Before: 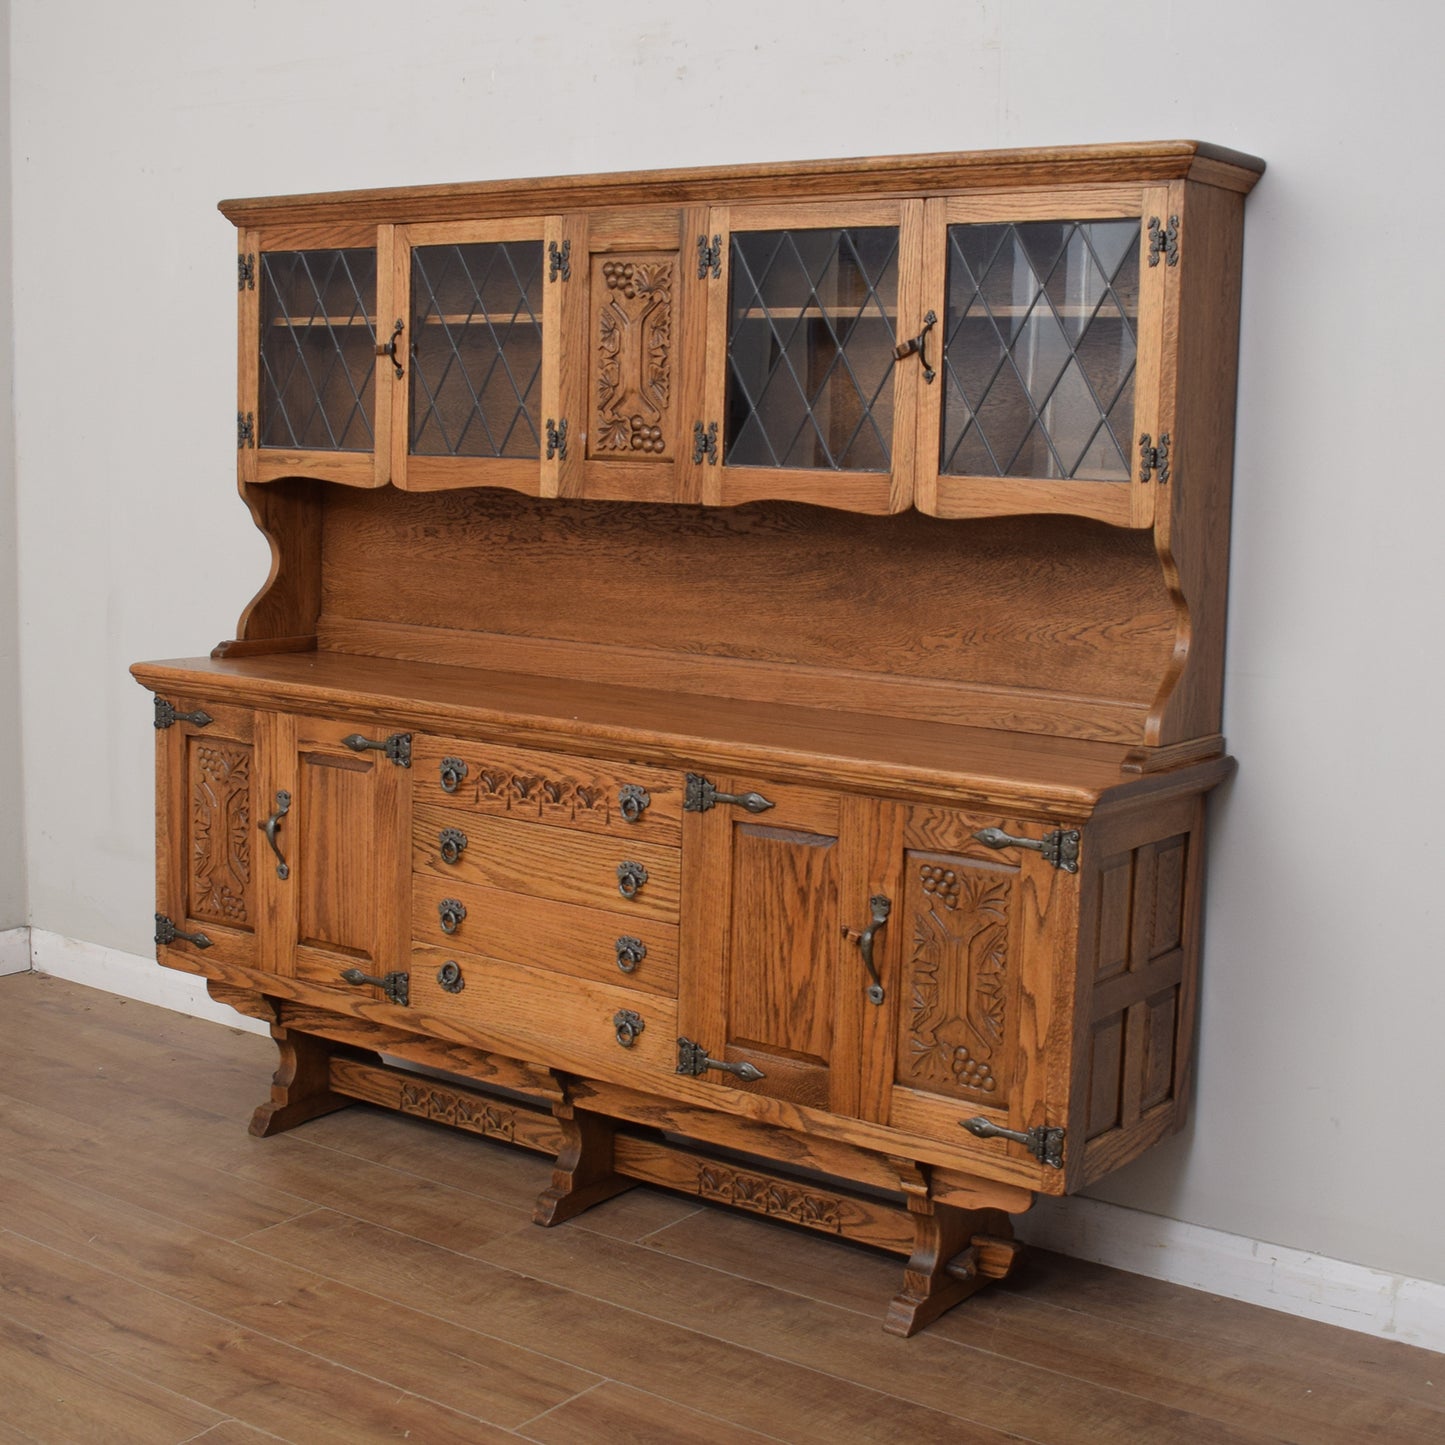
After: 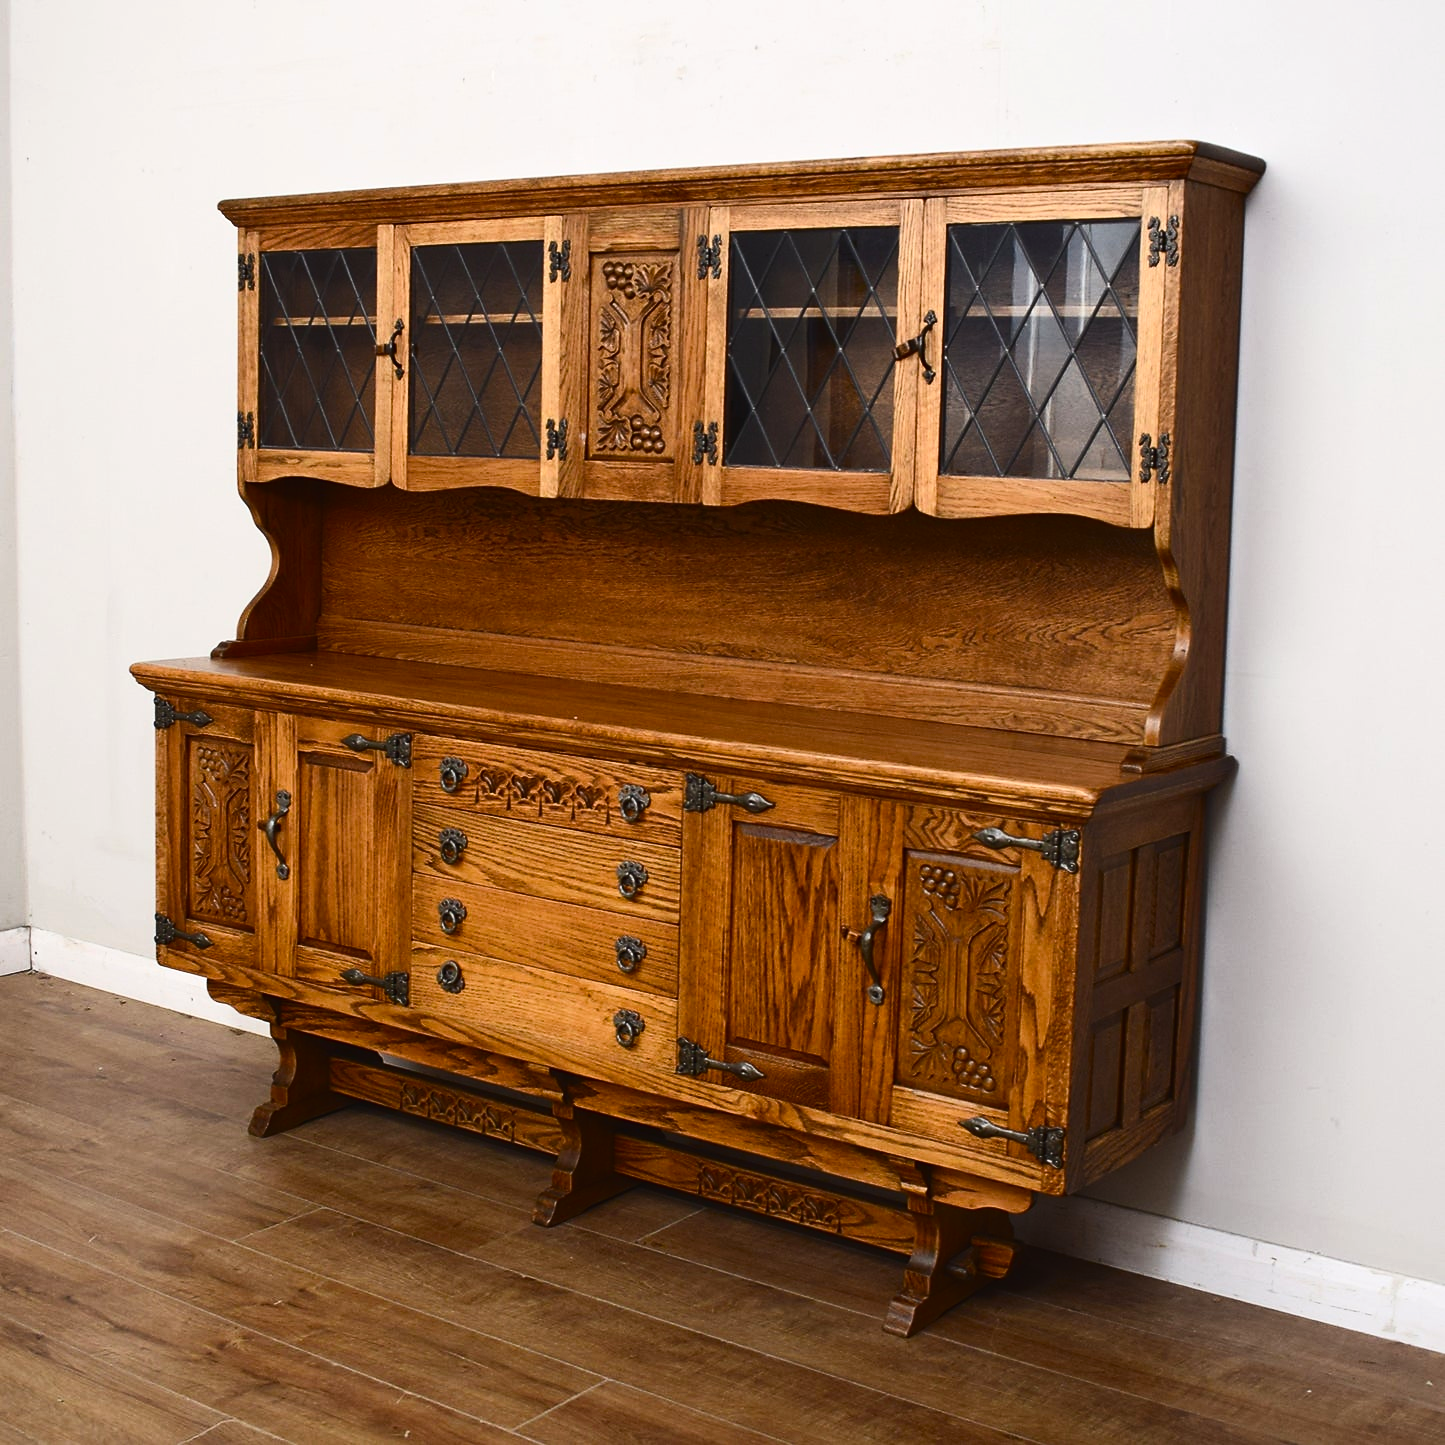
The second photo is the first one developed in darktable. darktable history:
sharpen: radius 1.839, amount 0.394, threshold 1.672
color balance rgb: global offset › luminance 0.779%, perceptual saturation grading › global saturation 20%, perceptual saturation grading › highlights -25.383%, perceptual saturation grading › shadows 50.498%, perceptual brilliance grading › global brilliance -4.966%, perceptual brilliance grading › highlights 25.166%, perceptual brilliance grading › mid-tones 6.966%, perceptual brilliance grading › shadows -4.788%
exposure: exposure -0.253 EV, compensate exposure bias true, compensate highlight preservation false
contrast brightness saturation: contrast 0.271
